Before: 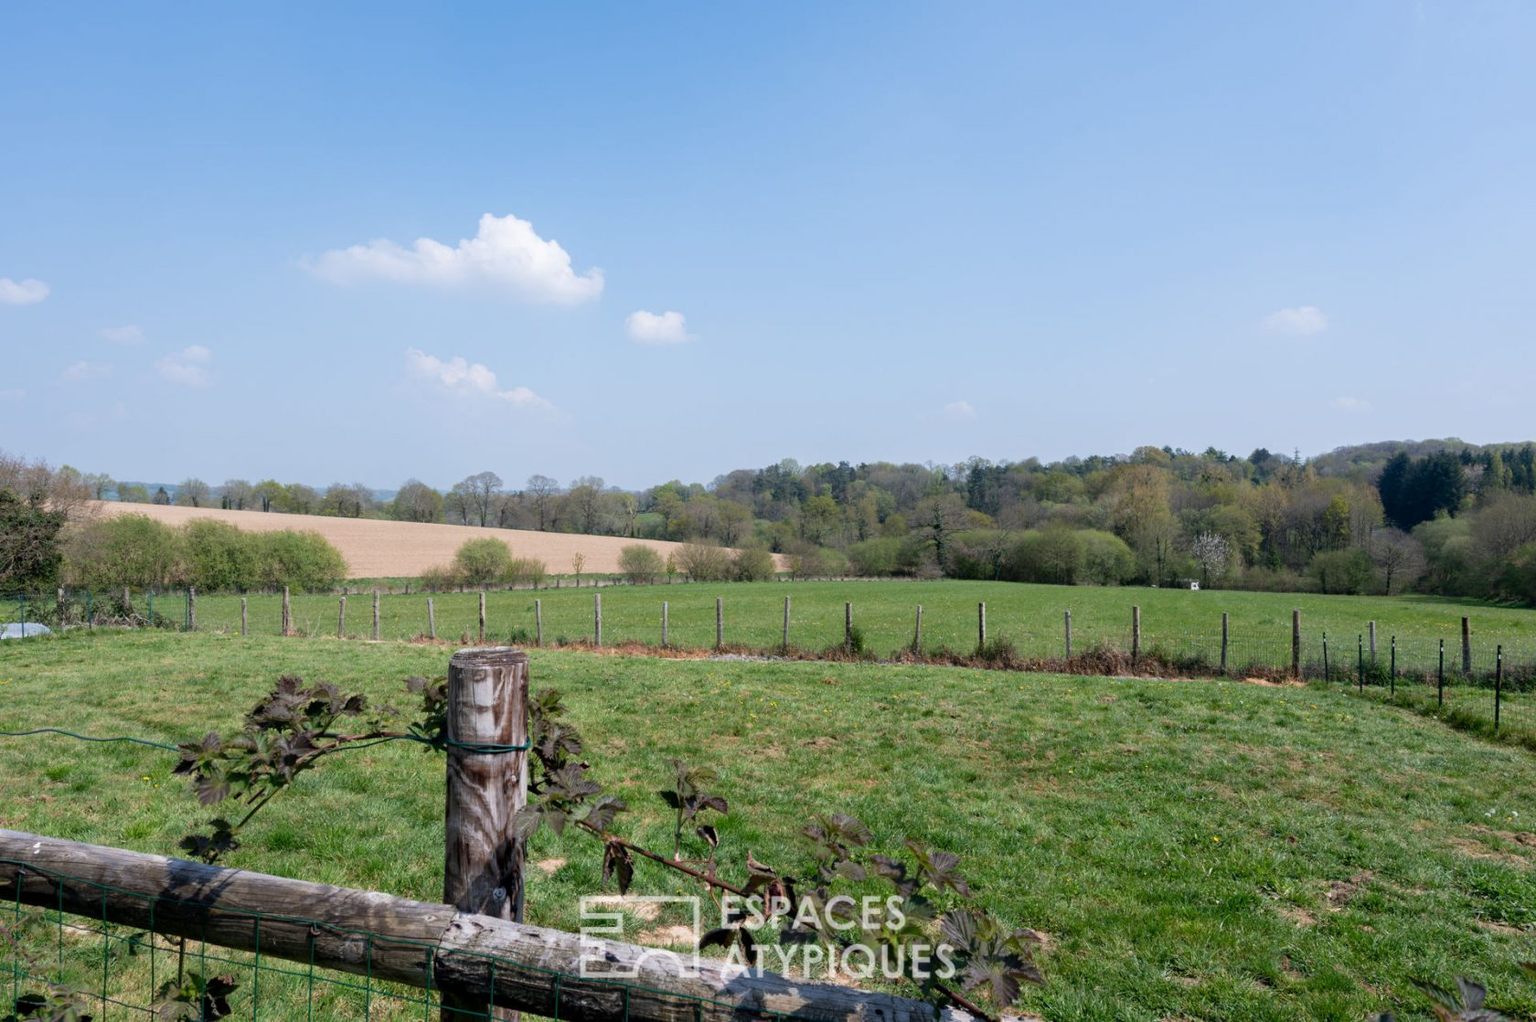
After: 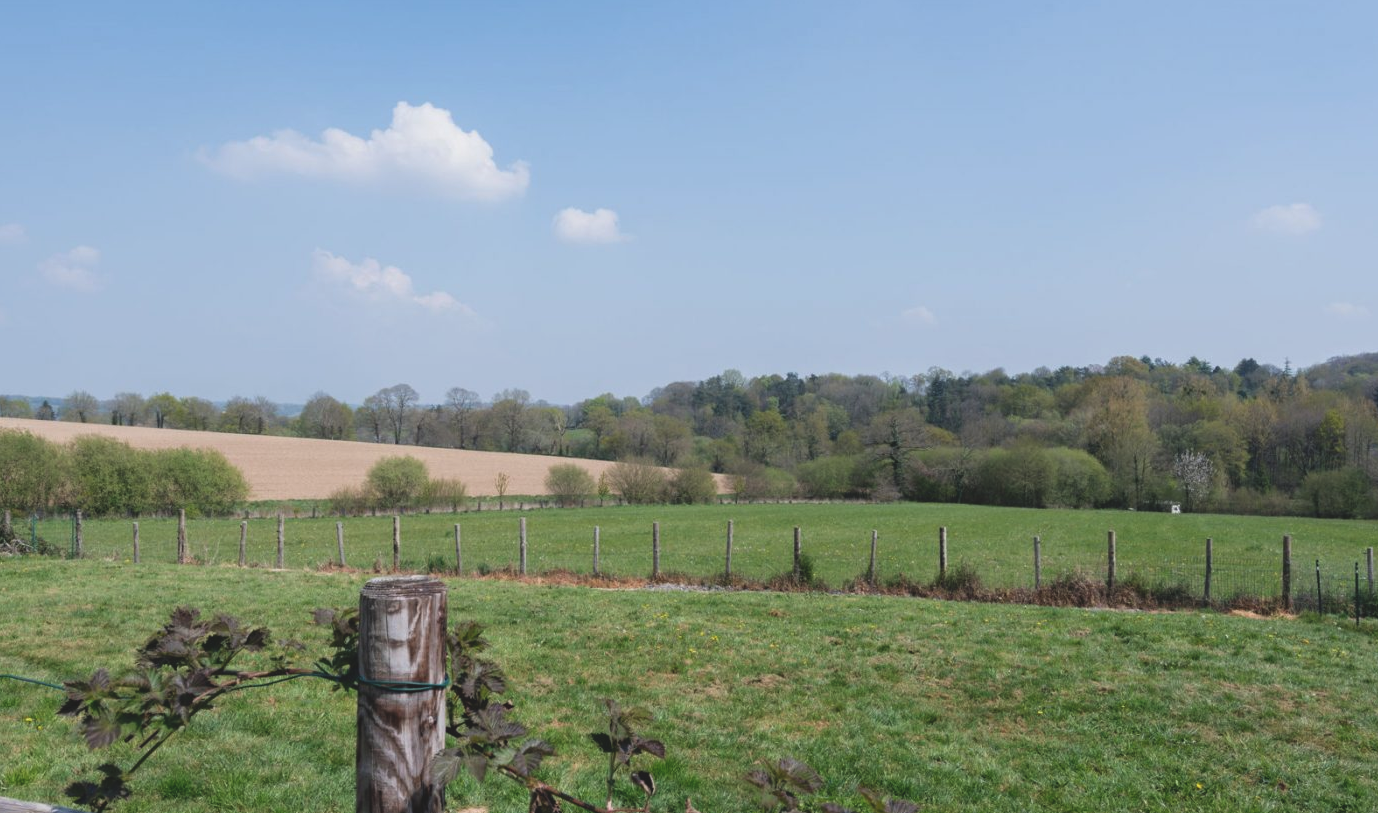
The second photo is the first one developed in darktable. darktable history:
crop: left 7.856%, top 11.836%, right 10.12%, bottom 15.387%
exposure: black level correction -0.014, exposure -0.193 EV, compensate highlight preservation false
